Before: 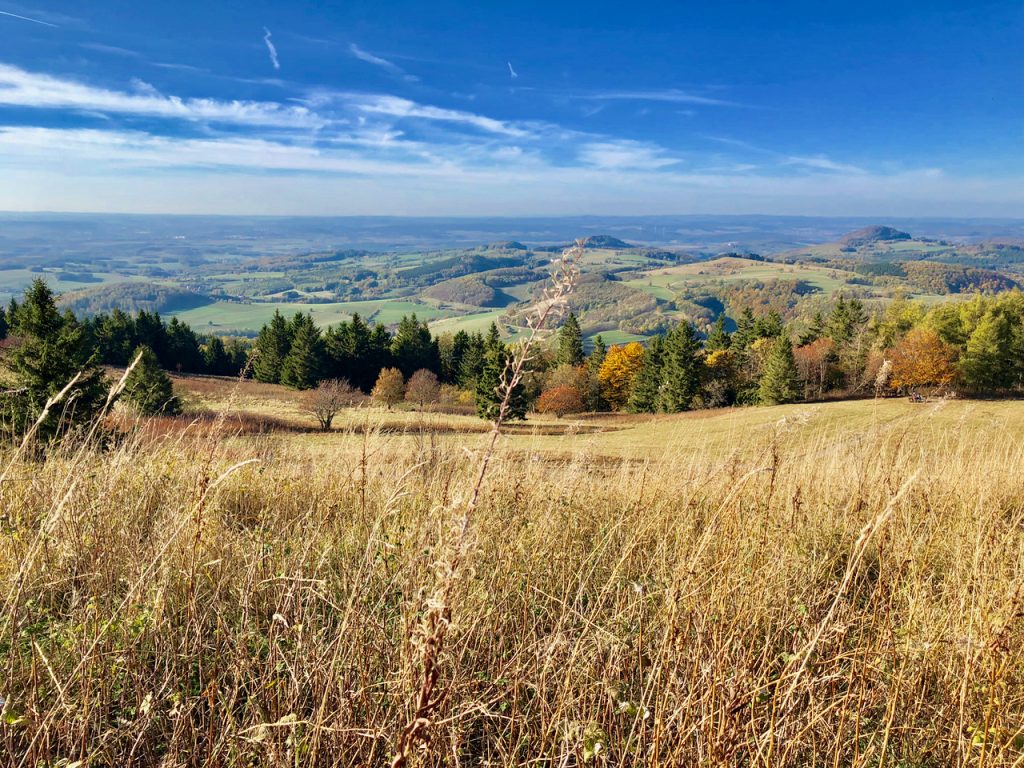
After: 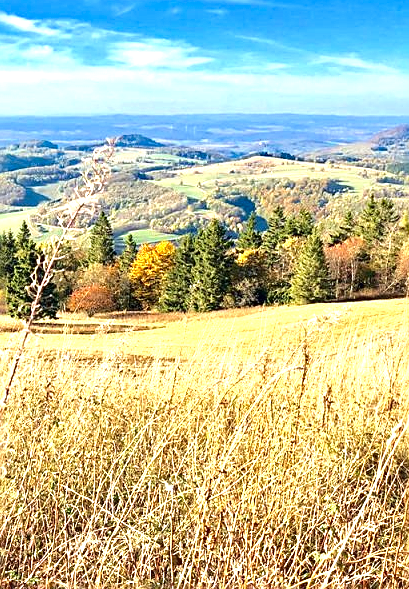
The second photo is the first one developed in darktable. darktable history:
exposure: black level correction 0, exposure 1.199 EV, compensate exposure bias true, compensate highlight preservation false
sharpen: on, module defaults
haze removal: adaptive false
crop: left 45.848%, top 13.246%, right 14.162%, bottom 9.98%
local contrast: mode bilateral grid, contrast 19, coarseness 51, detail 120%, midtone range 0.2
